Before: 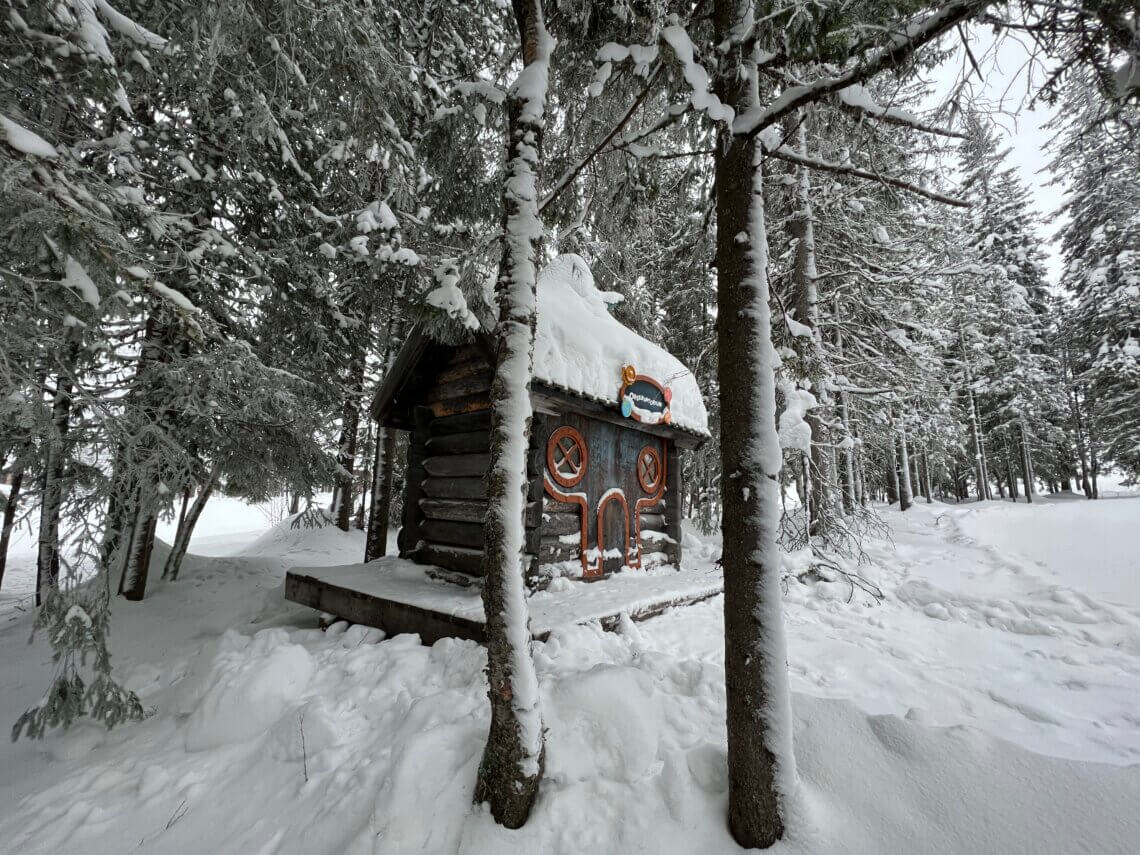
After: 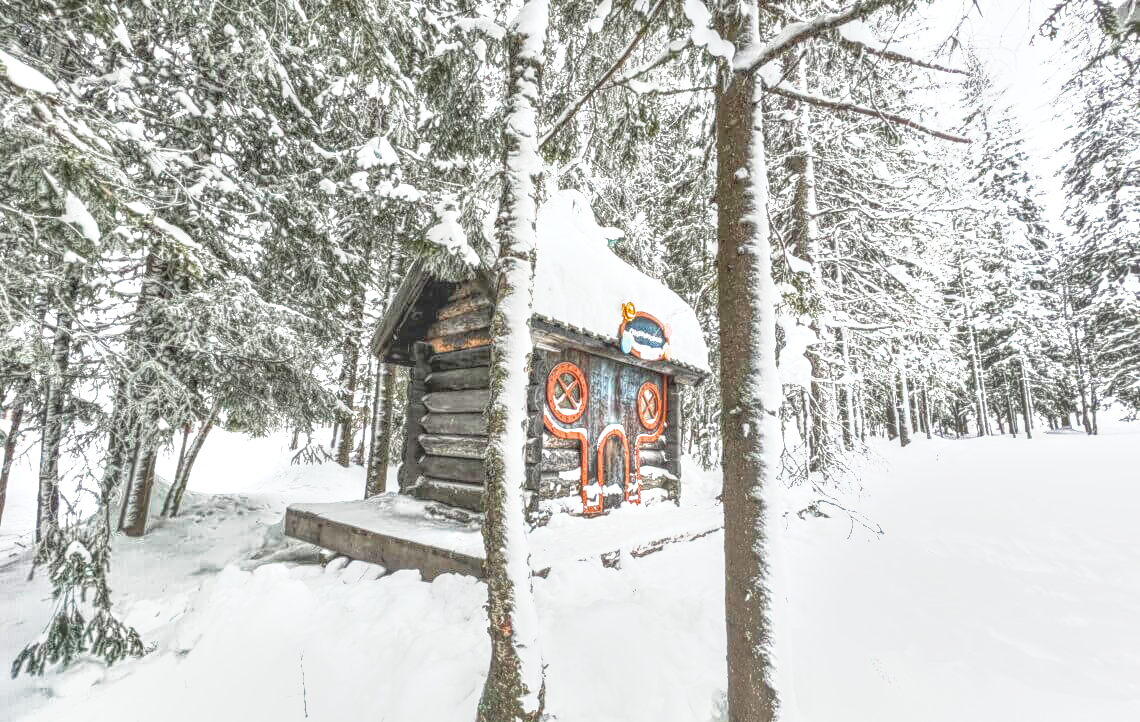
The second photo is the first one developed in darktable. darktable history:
exposure: exposure 2 EV, compensate highlight preservation false
crop: top 7.588%, bottom 7.89%
base curve: curves: ch0 [(0, 0) (0.688, 0.865) (1, 1)], preserve colors none
shadows and highlights: soften with gaussian
local contrast: highlights 5%, shadows 2%, detail 200%, midtone range 0.246
